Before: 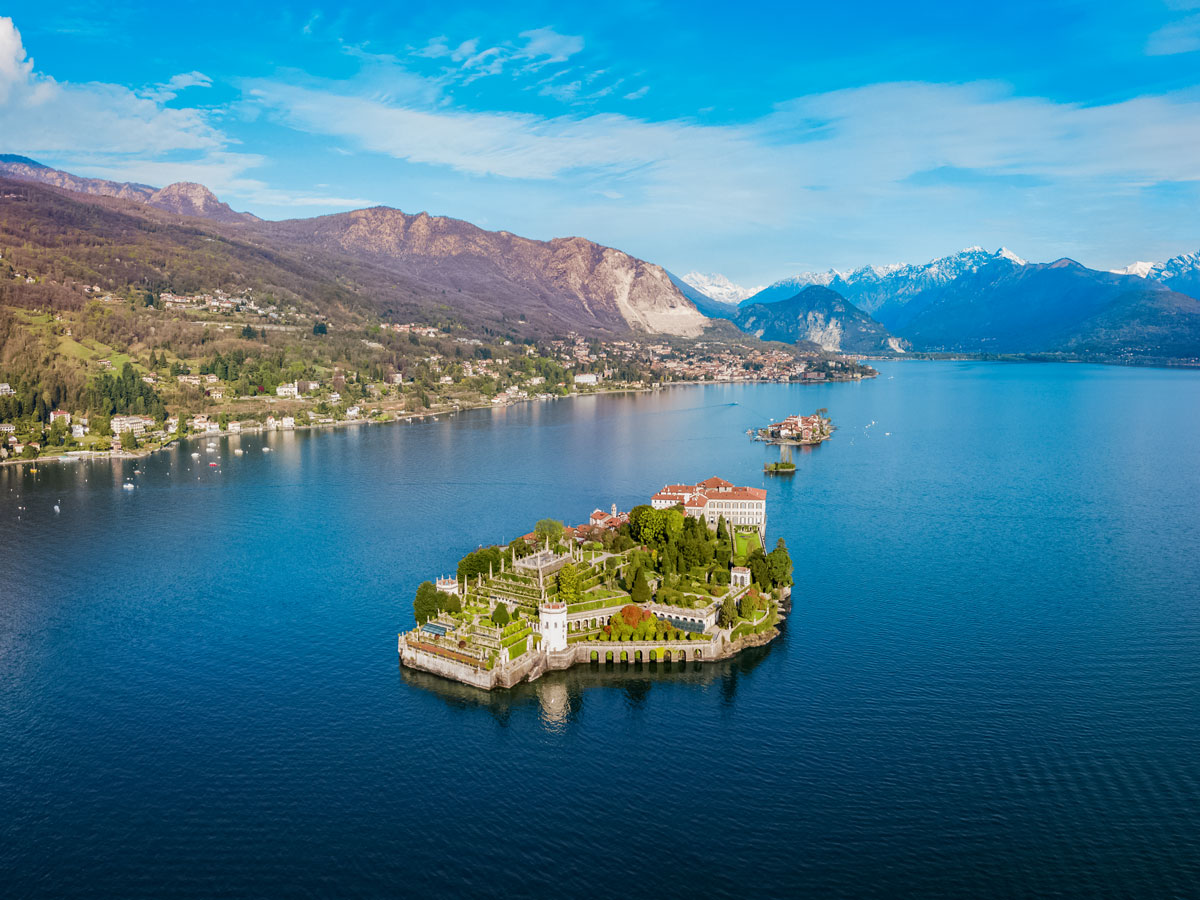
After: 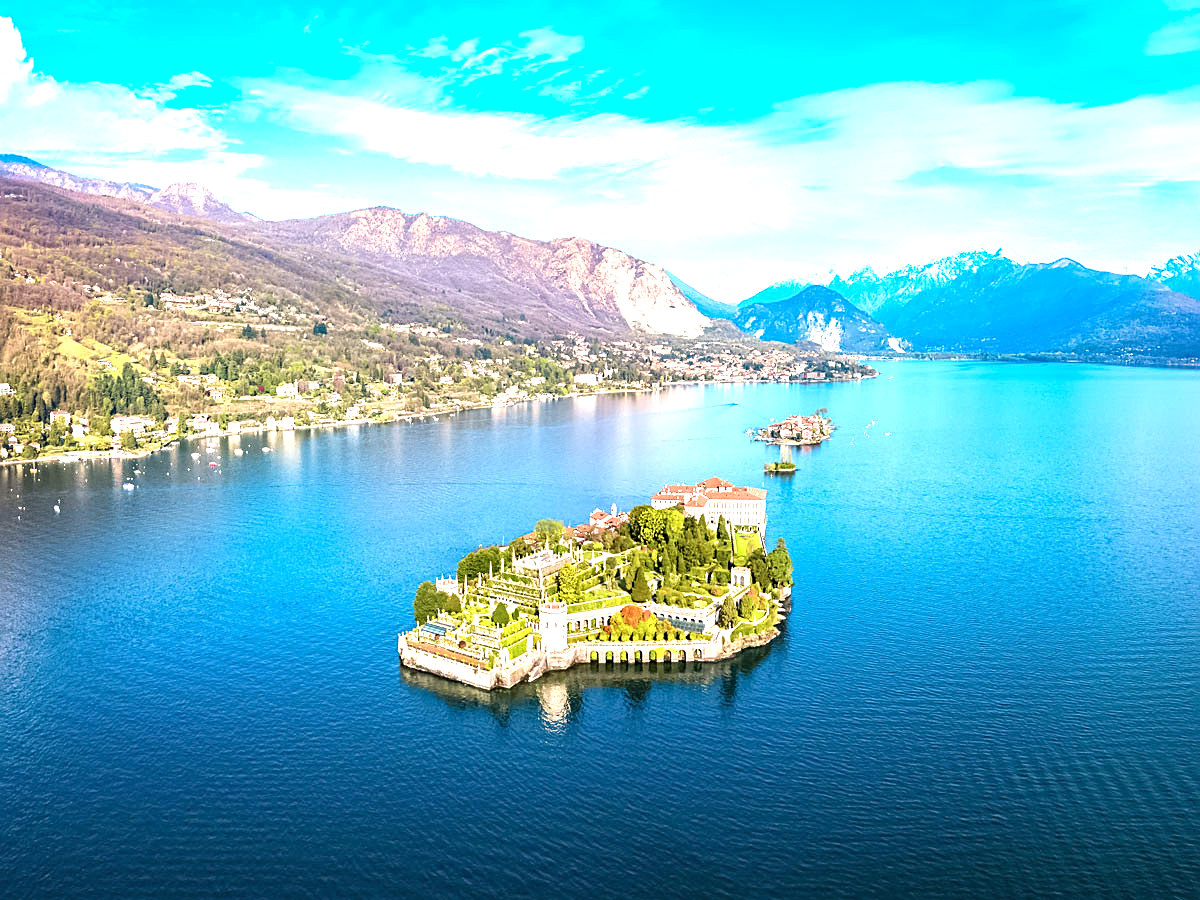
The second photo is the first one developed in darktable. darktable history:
tone equalizer: -8 EV 0.097 EV
color zones: curves: ch1 [(0, 0.469) (0.01, 0.469) (0.12, 0.446) (0.248, 0.469) (0.5, 0.5) (0.748, 0.5) (0.99, 0.469) (1, 0.469)]
exposure: black level correction 0, exposure 1.44 EV, compensate exposure bias true, compensate highlight preservation false
sharpen: on, module defaults
